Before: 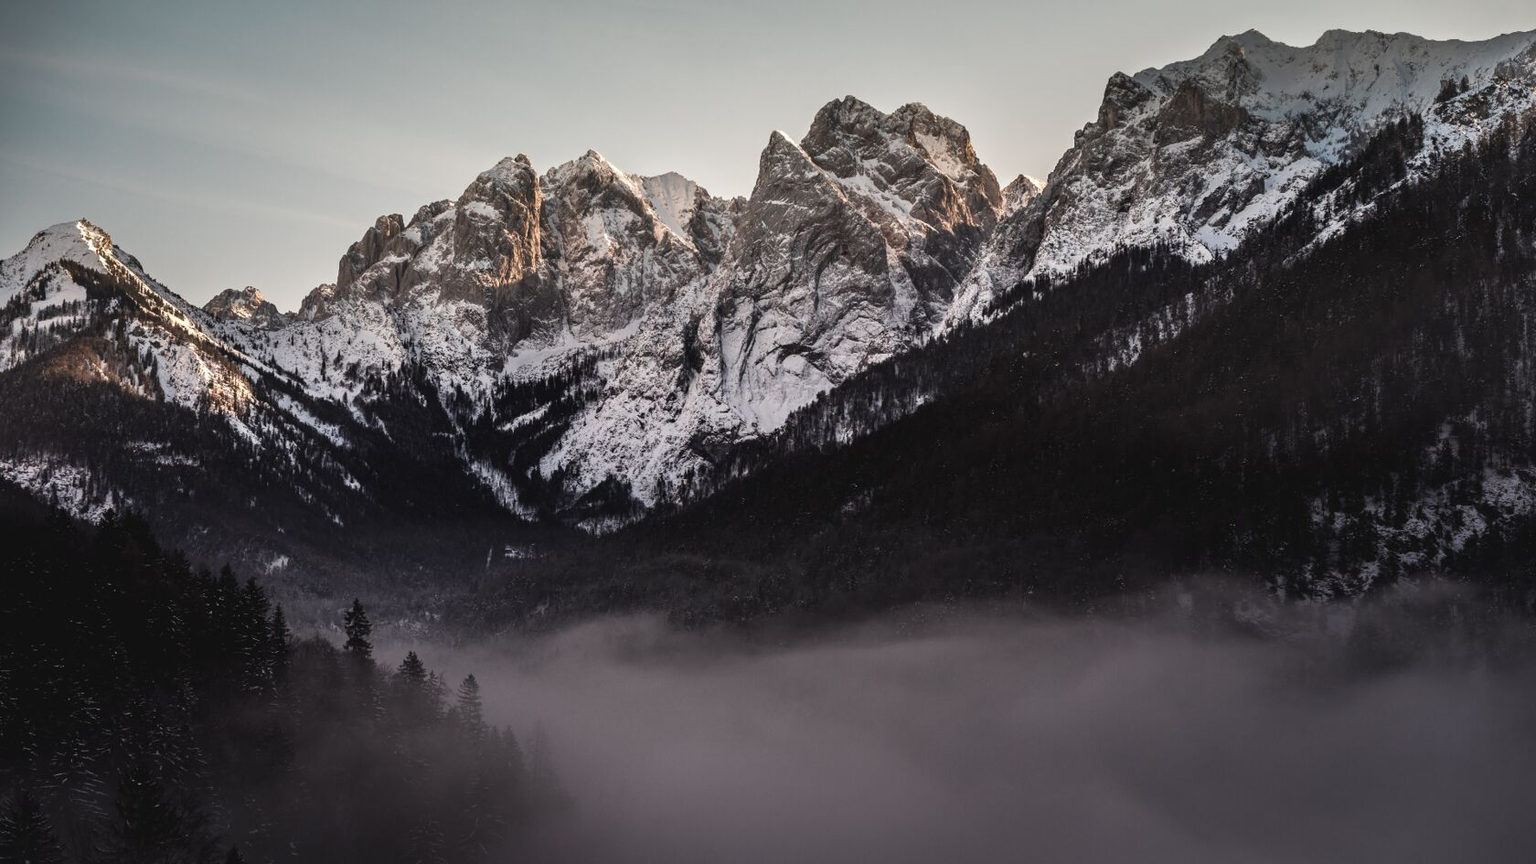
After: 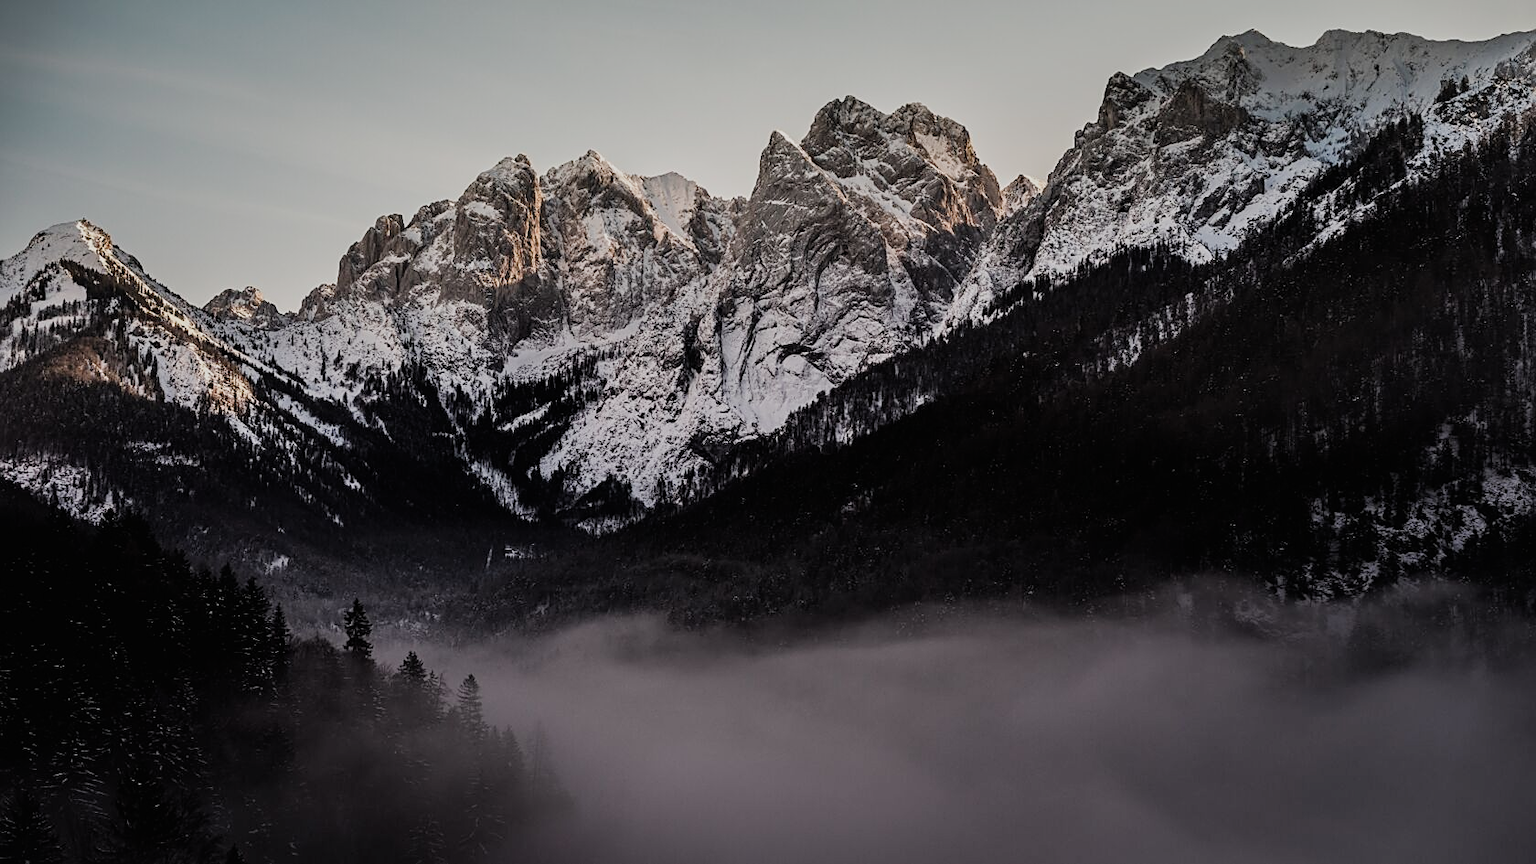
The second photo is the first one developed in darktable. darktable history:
sharpen: on, module defaults
filmic rgb: black relative exposure -7.65 EV, white relative exposure 4.56 EV, hardness 3.61
exposure: black level correction 0.001, exposure 0.016 EV, compensate highlight preservation false
